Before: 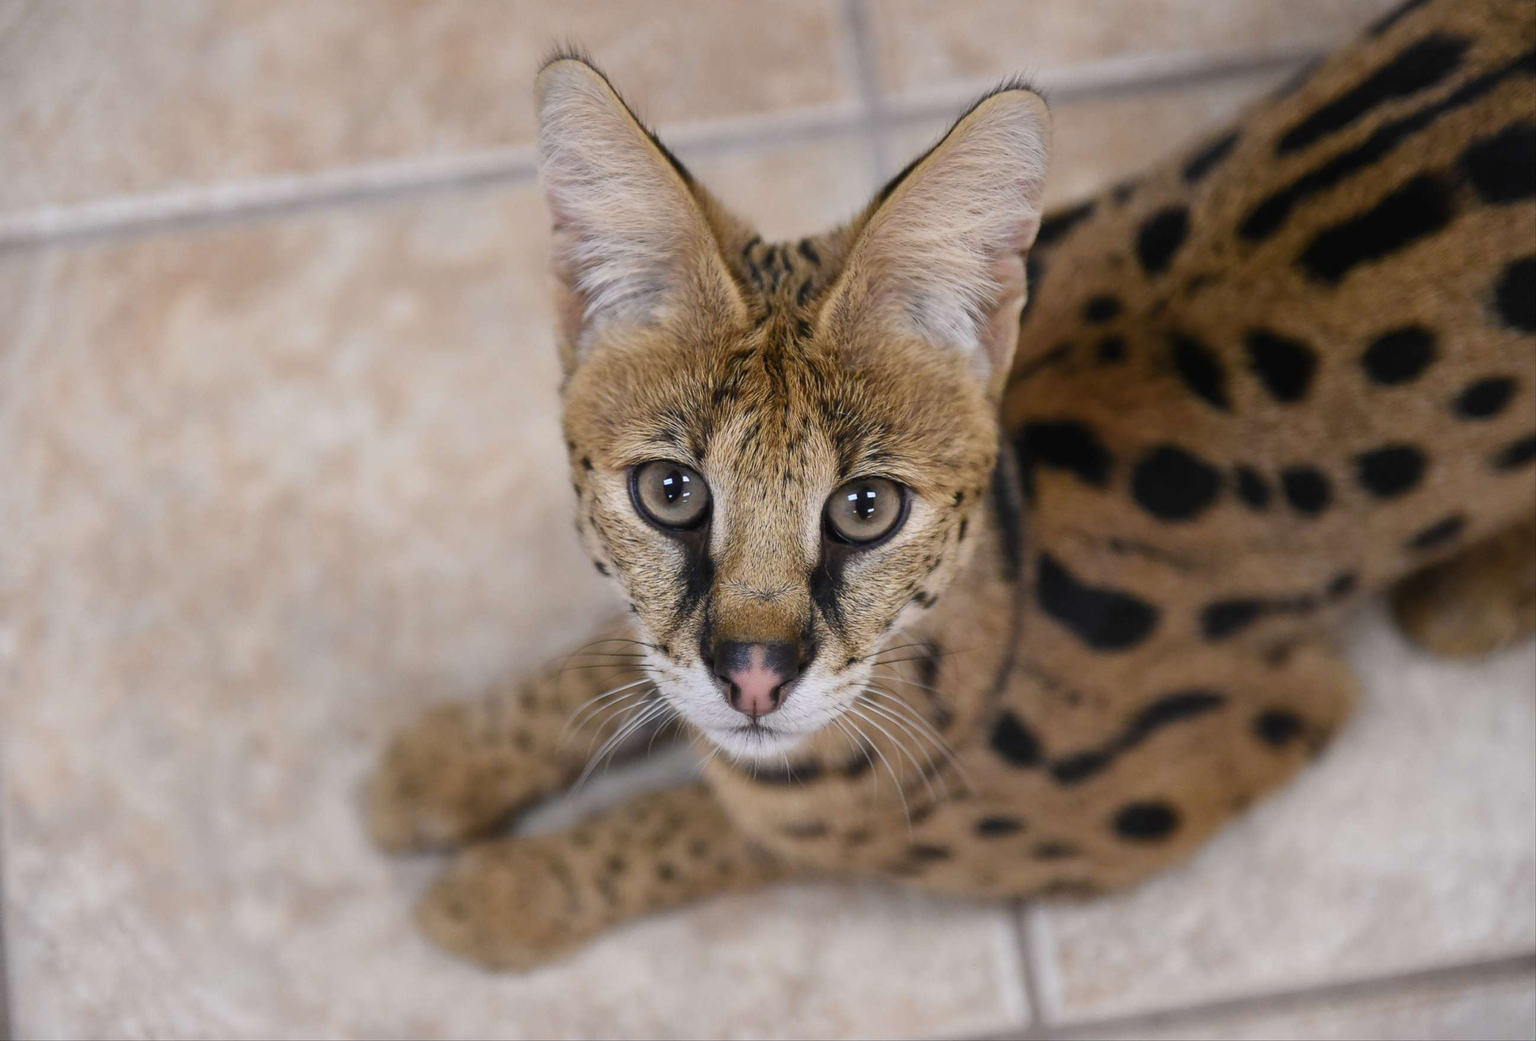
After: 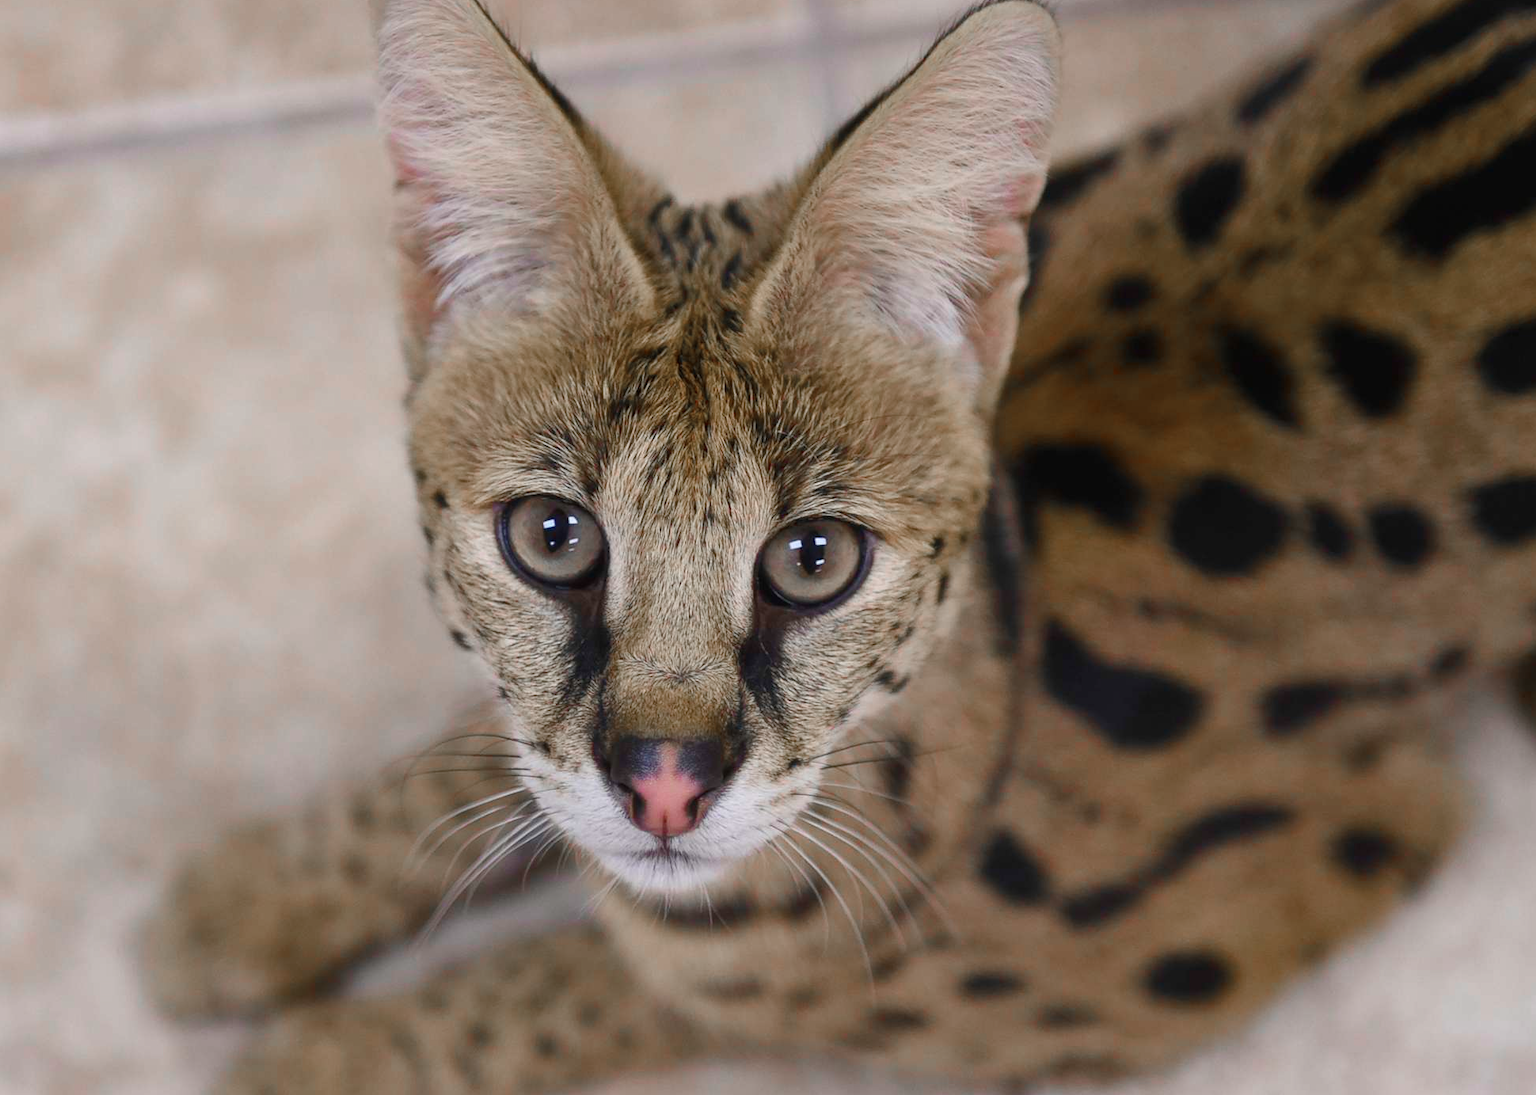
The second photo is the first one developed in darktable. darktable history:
crop: left 16.768%, top 8.653%, right 8.362%, bottom 12.485%
color balance rgb: perceptual saturation grading › global saturation 20%, perceptual saturation grading › highlights -25%, perceptual saturation grading › shadows 50%
color zones: curves: ch1 [(0, 0.708) (0.088, 0.648) (0.245, 0.187) (0.429, 0.326) (0.571, 0.498) (0.714, 0.5) (0.857, 0.5) (1, 0.708)]
